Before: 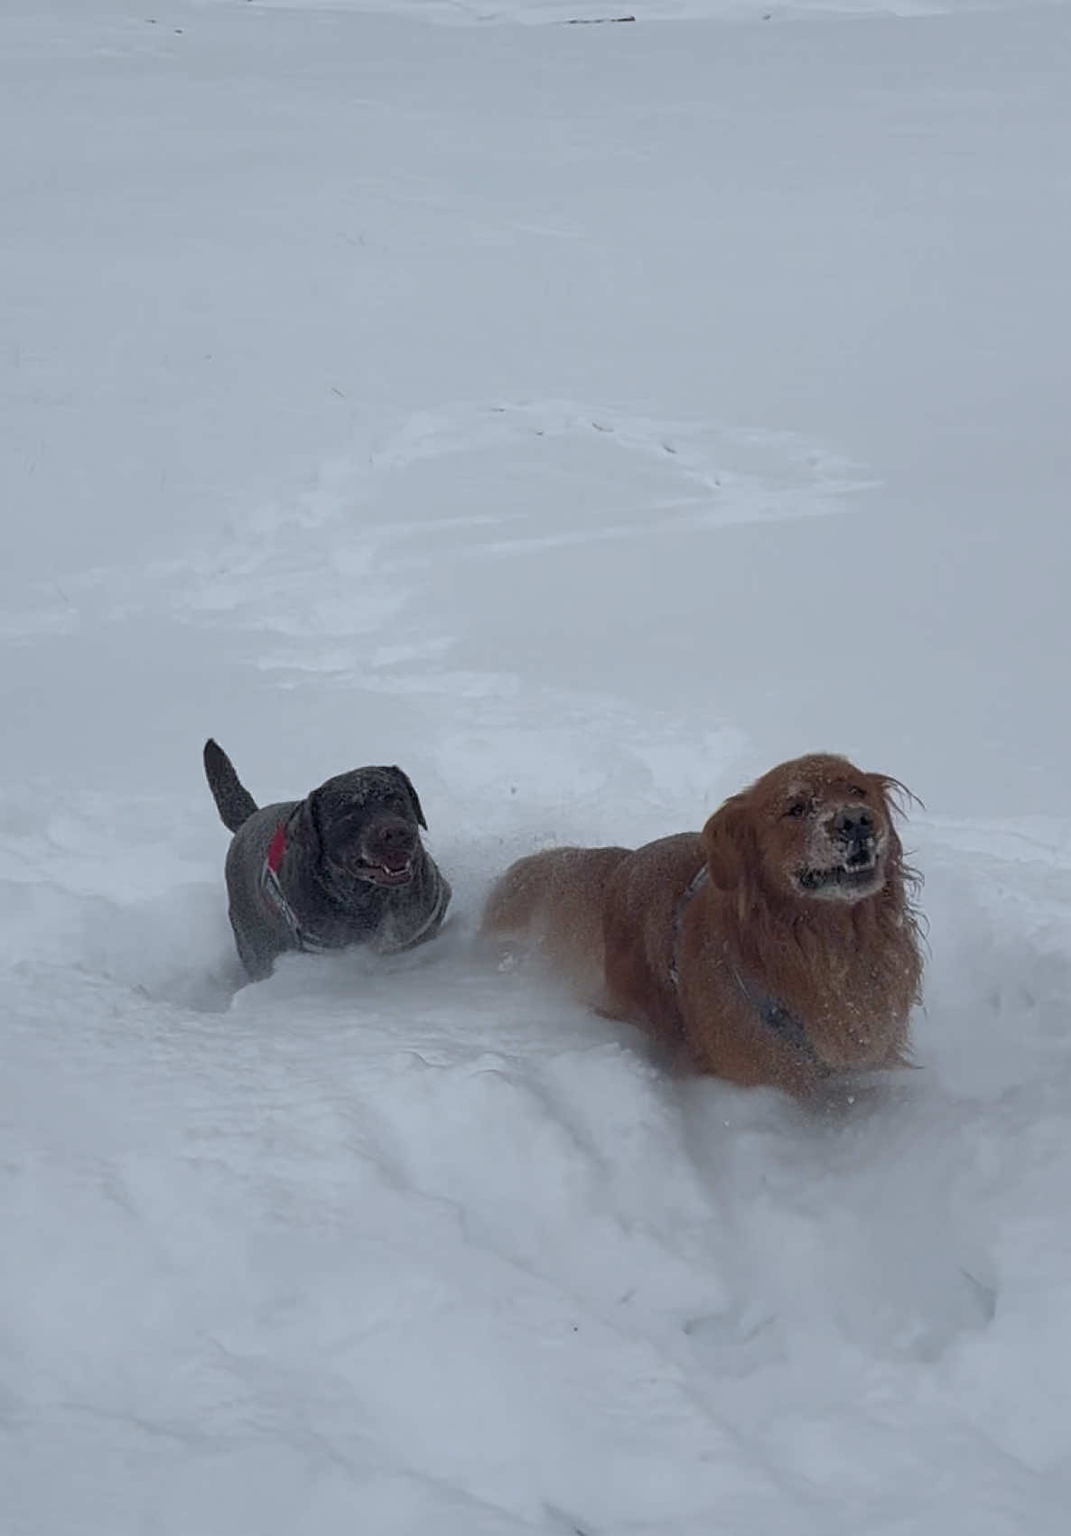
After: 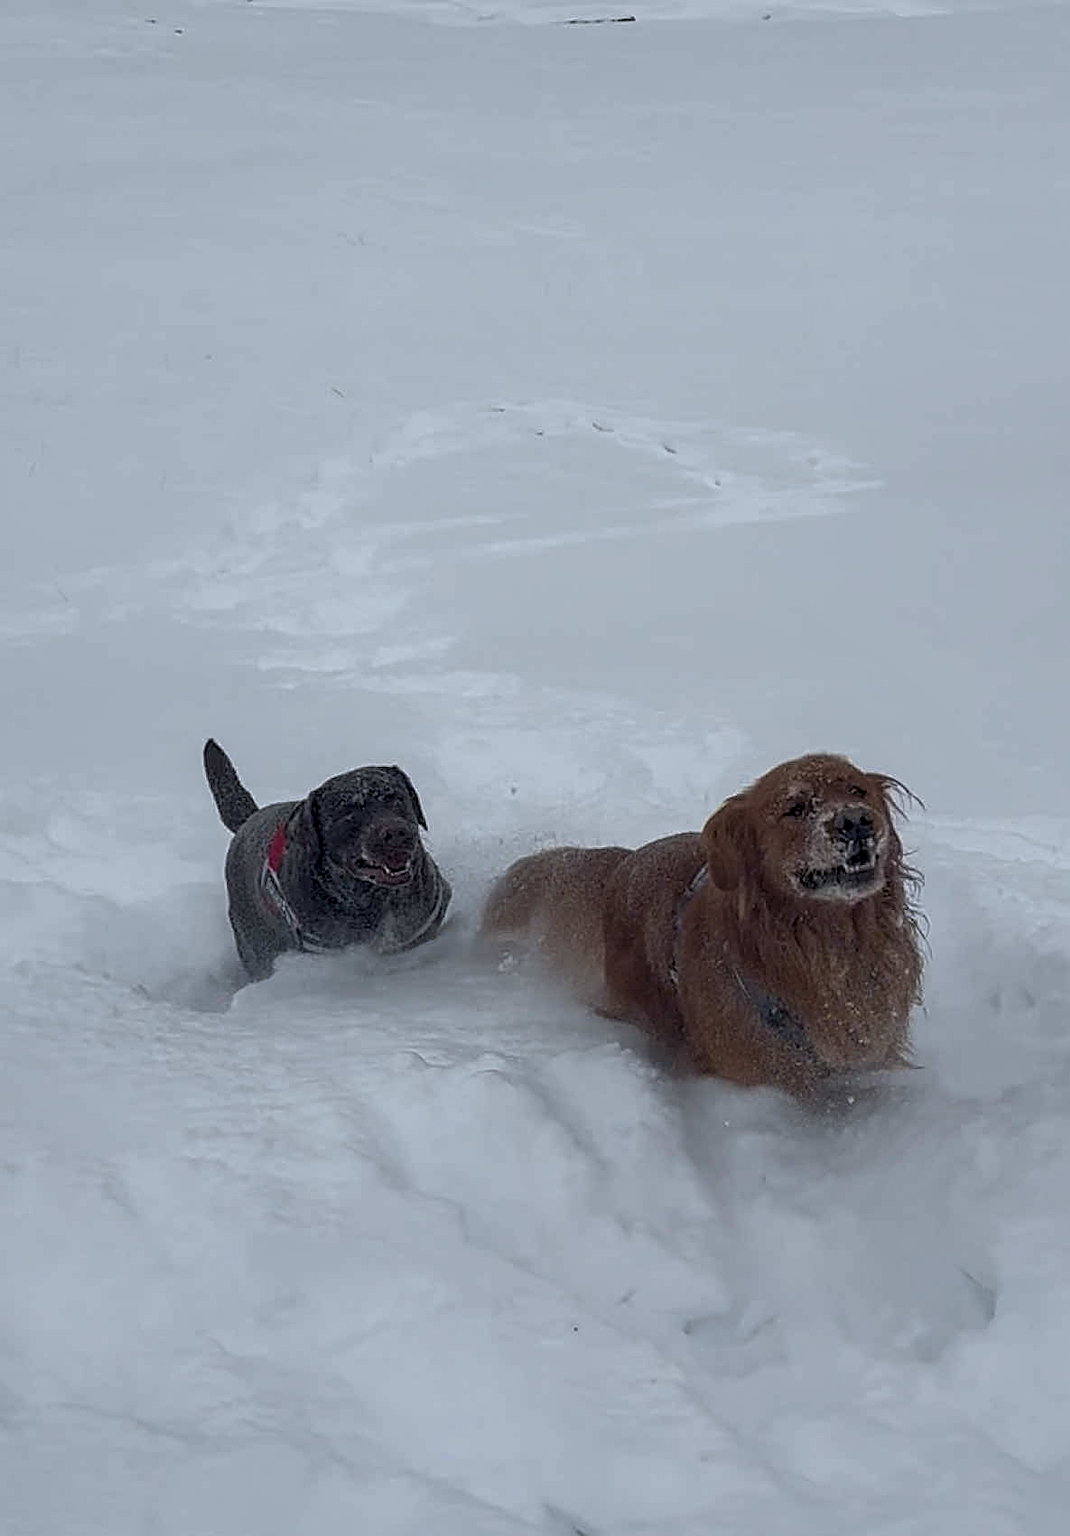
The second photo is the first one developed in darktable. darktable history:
exposure: compensate highlight preservation false
sharpen: on, module defaults
local contrast: detail 130%
